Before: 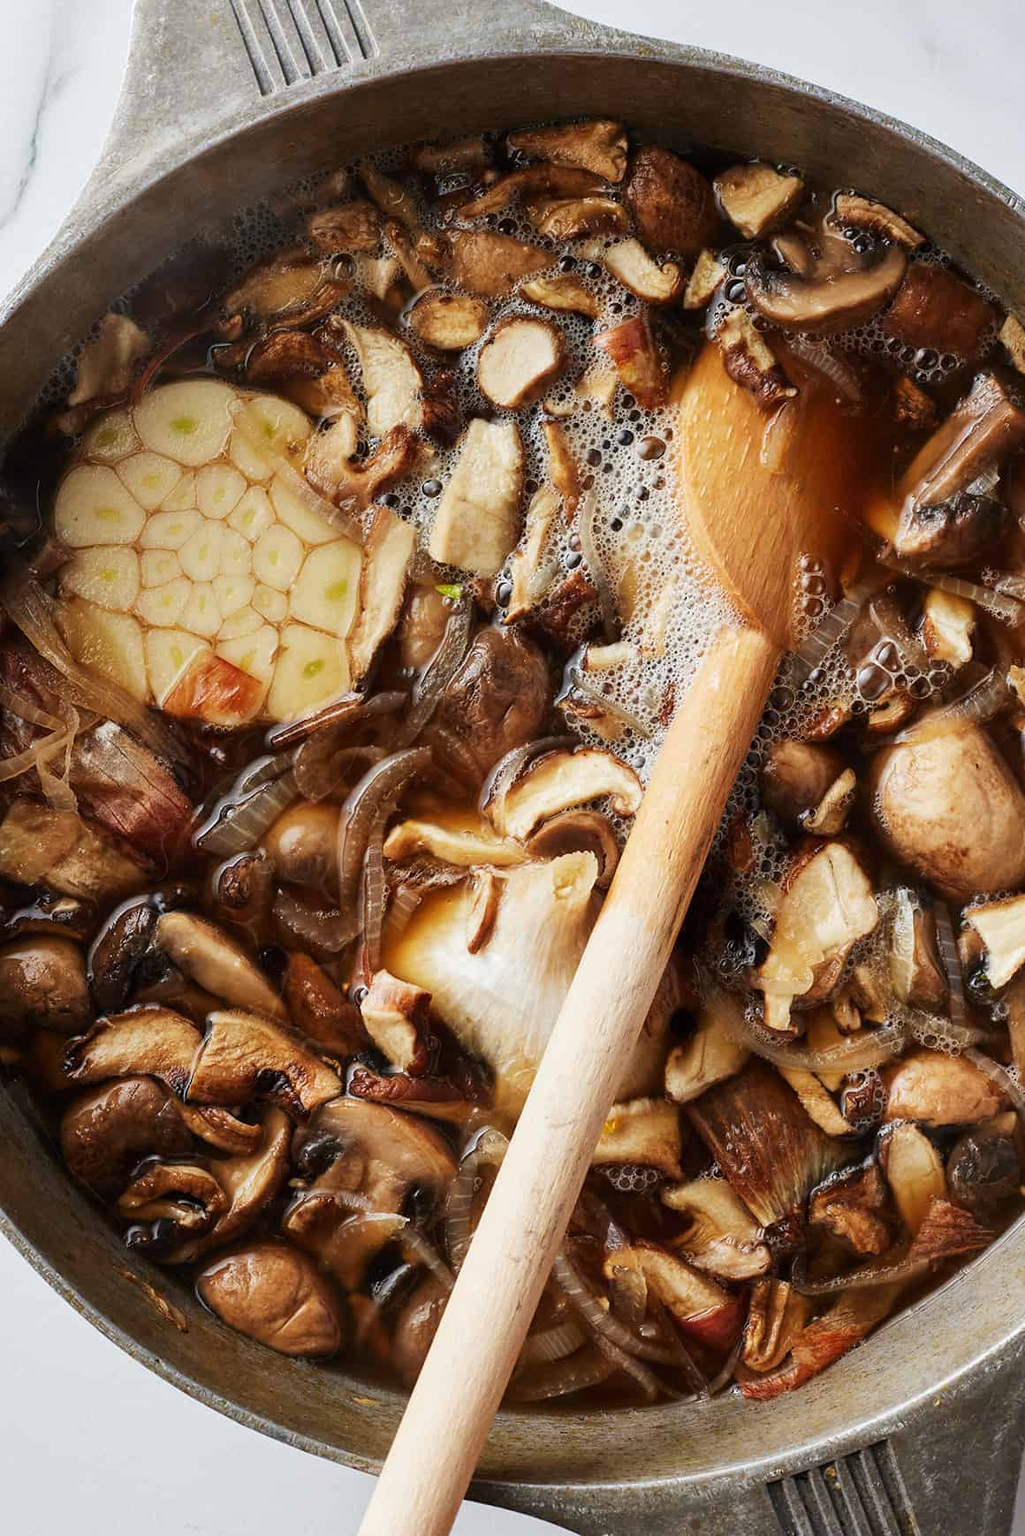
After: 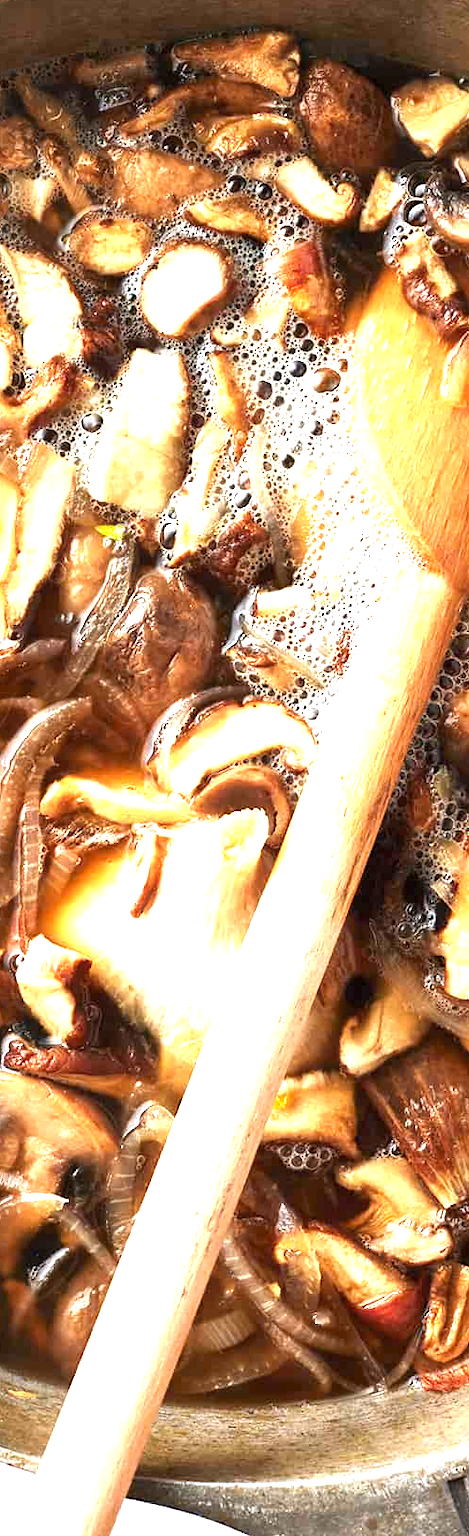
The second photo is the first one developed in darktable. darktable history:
crop: left 33.78%, top 5.942%, right 23.039%
levels: levels [0, 0.476, 0.951]
exposure: black level correction 0, exposure 1.392 EV, compensate highlight preservation false
